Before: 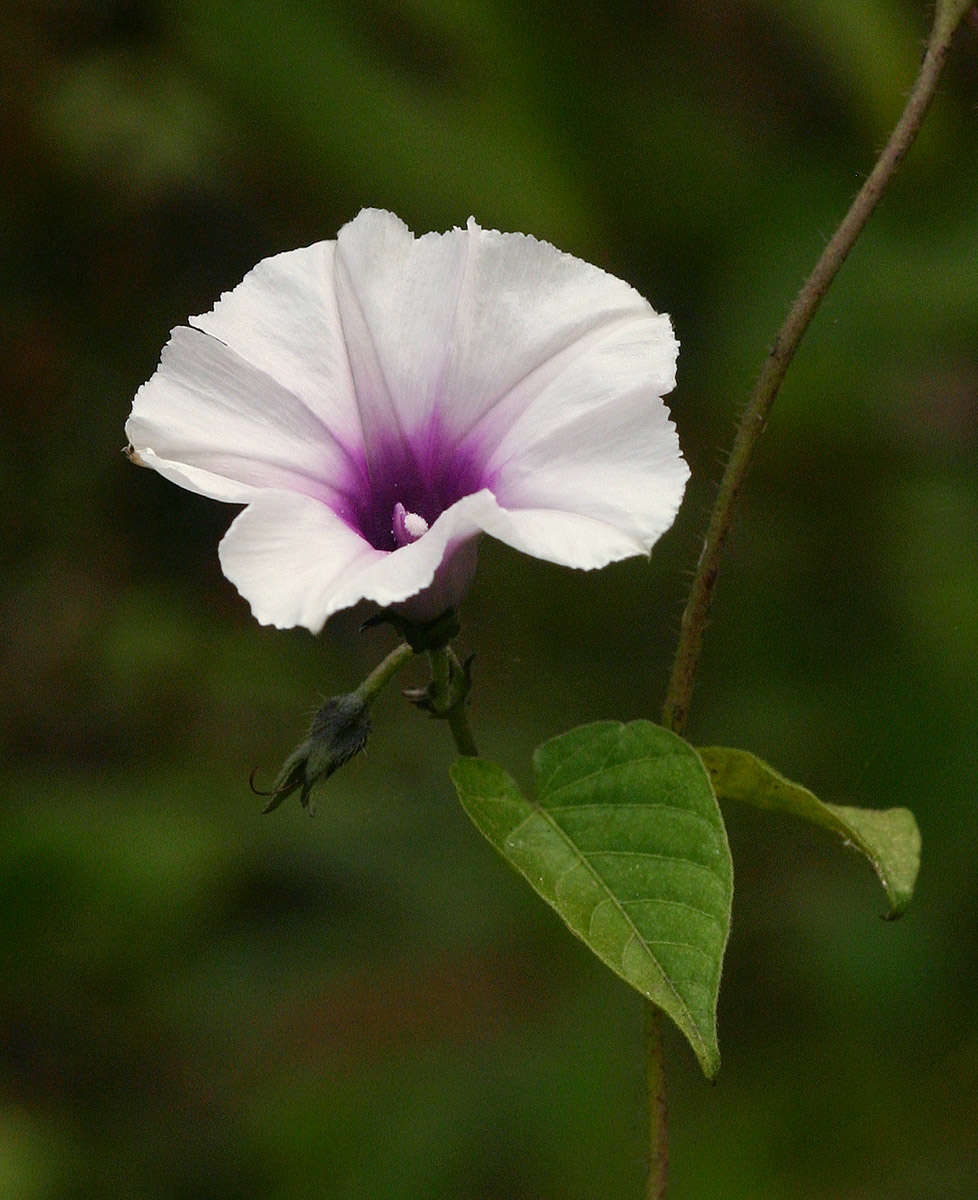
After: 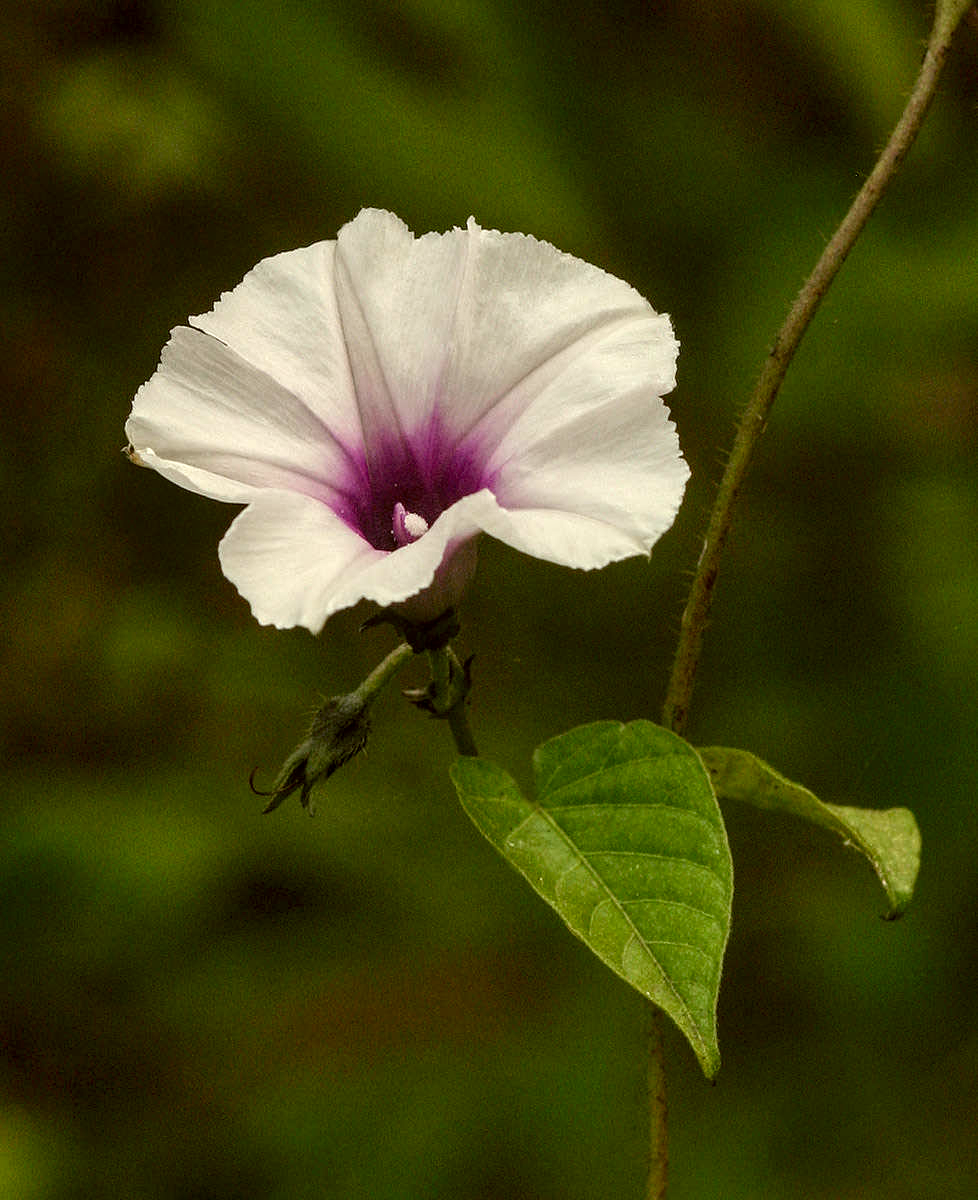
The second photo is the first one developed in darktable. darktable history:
color correction: highlights a* -1.43, highlights b* 10.12, shadows a* 0.395, shadows b* 19.35
local contrast: detail 150%
